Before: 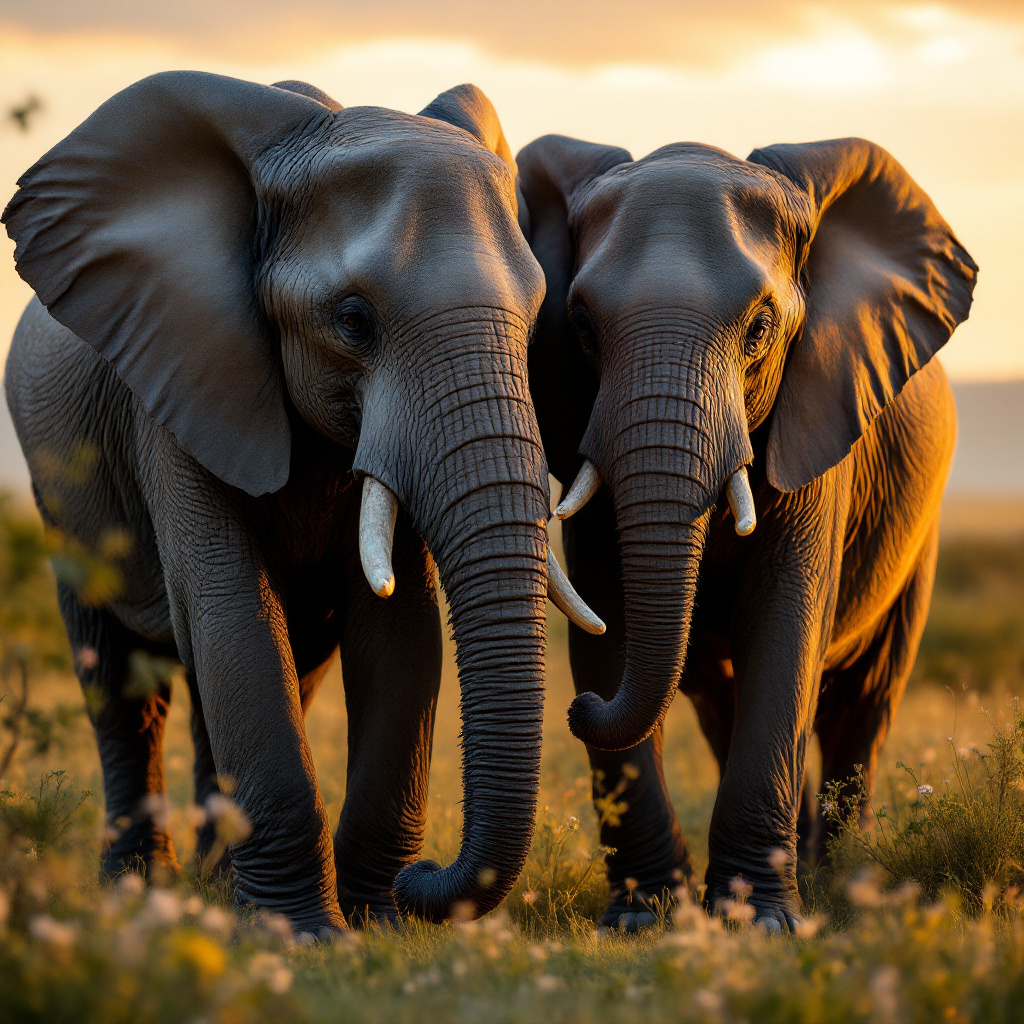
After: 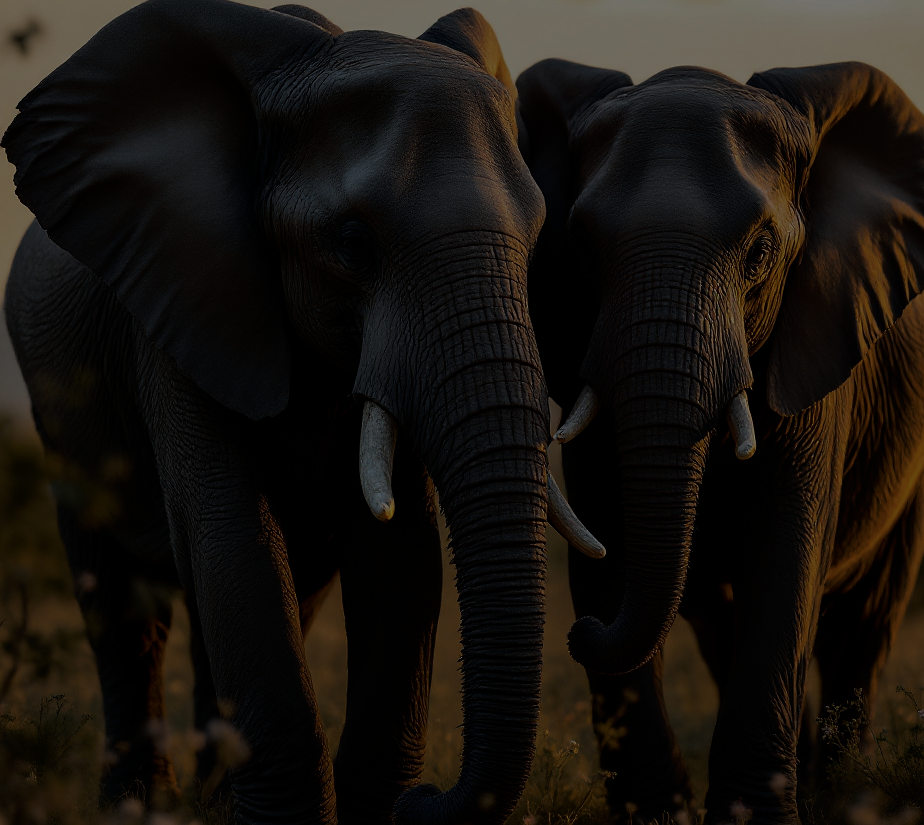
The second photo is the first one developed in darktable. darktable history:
tone curve: curves: ch0 [(0, 0) (0.153, 0.06) (1, 1)], color space Lab, linked channels, preserve colors none
sharpen: radius 1, threshold 1
crop: top 7.49%, right 9.717%, bottom 11.943%
exposure: exposure -2.002 EV, compensate highlight preservation false
